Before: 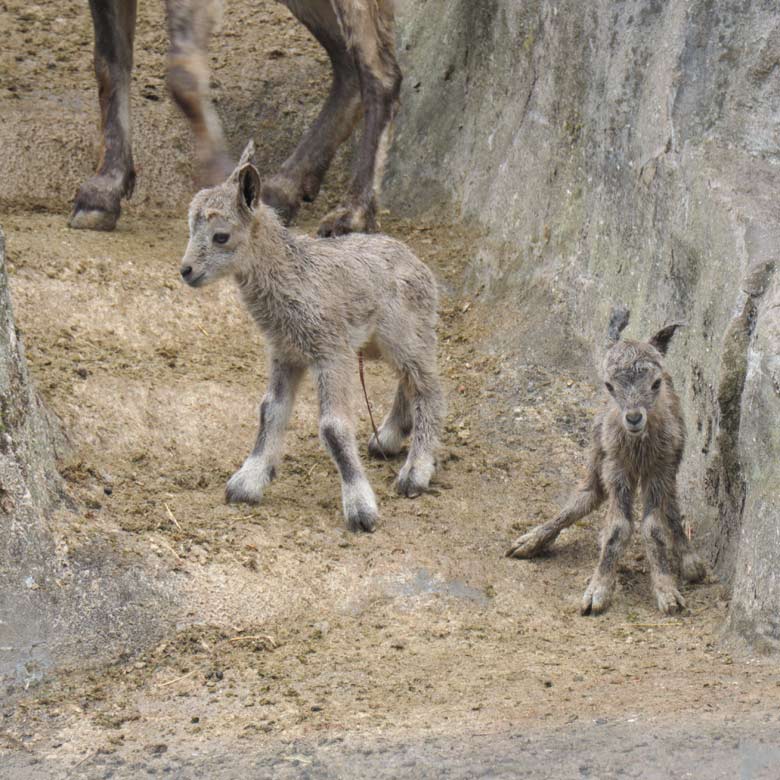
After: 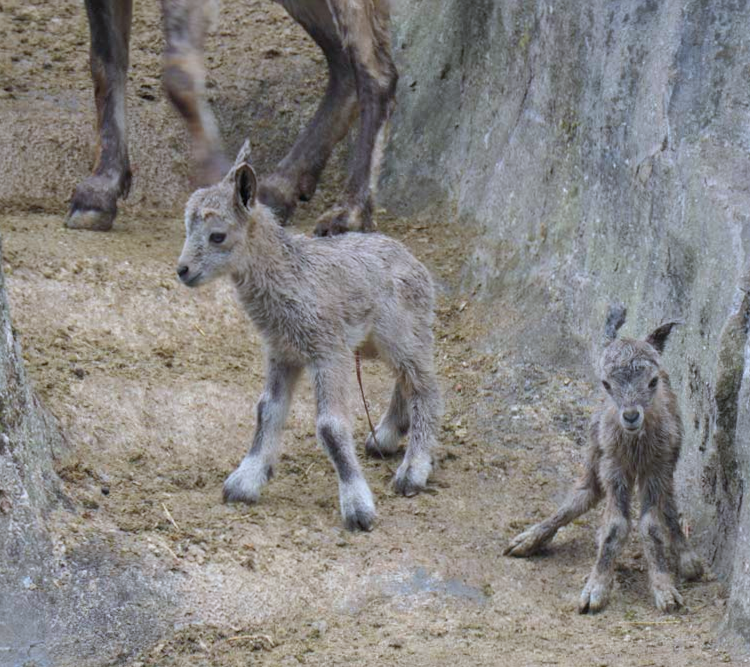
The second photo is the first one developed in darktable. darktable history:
color calibration: output R [0.994, 0.059, -0.119, 0], output G [-0.036, 1.09, -0.119, 0], output B [0.078, -0.108, 0.961, 0], illuminant custom, x 0.371, y 0.382, temperature 4281.14 K
exposure: black level correction 0.002, exposure -0.1 EV, compensate highlight preservation false
crop and rotate: angle 0.2°, left 0.275%, right 3.127%, bottom 14.18%
